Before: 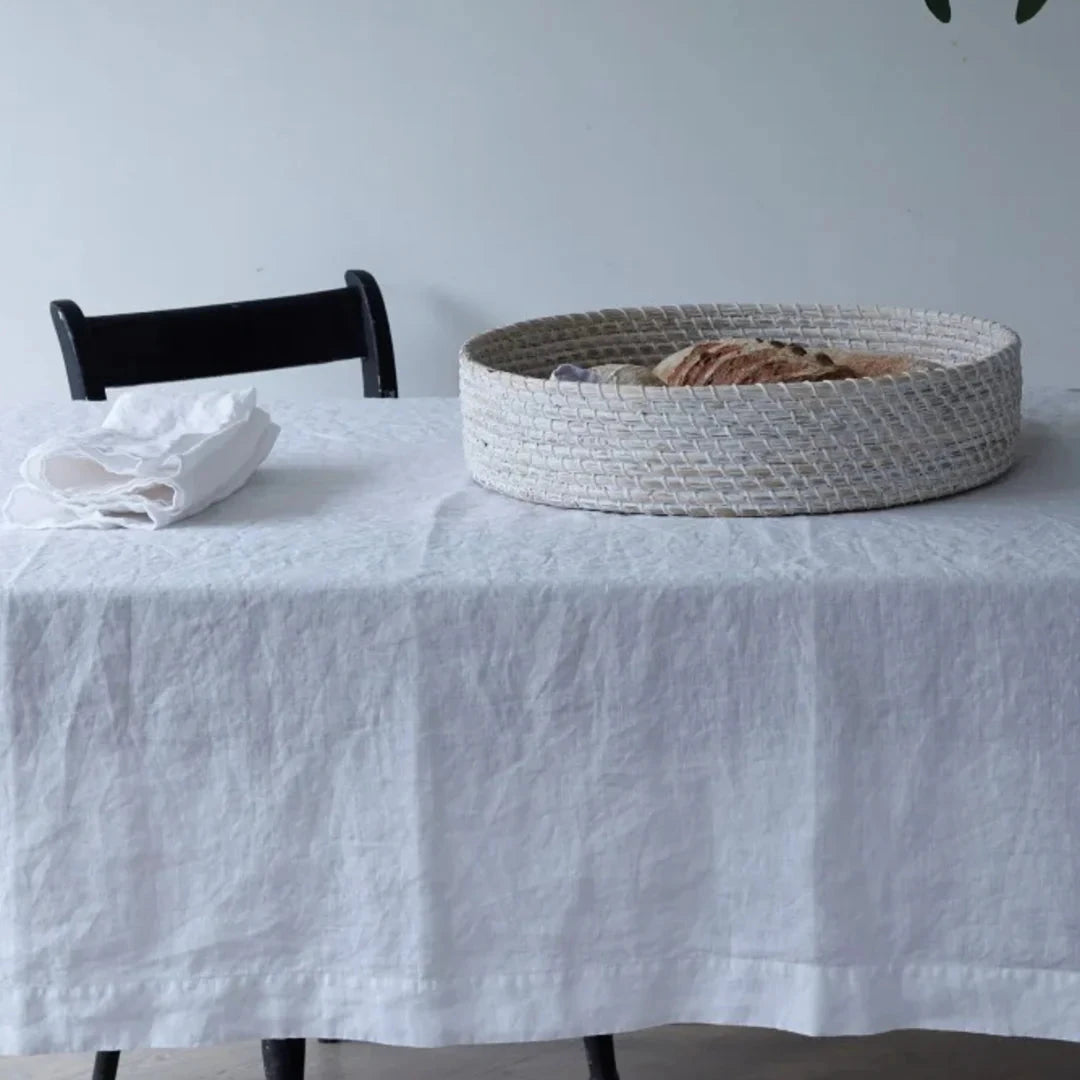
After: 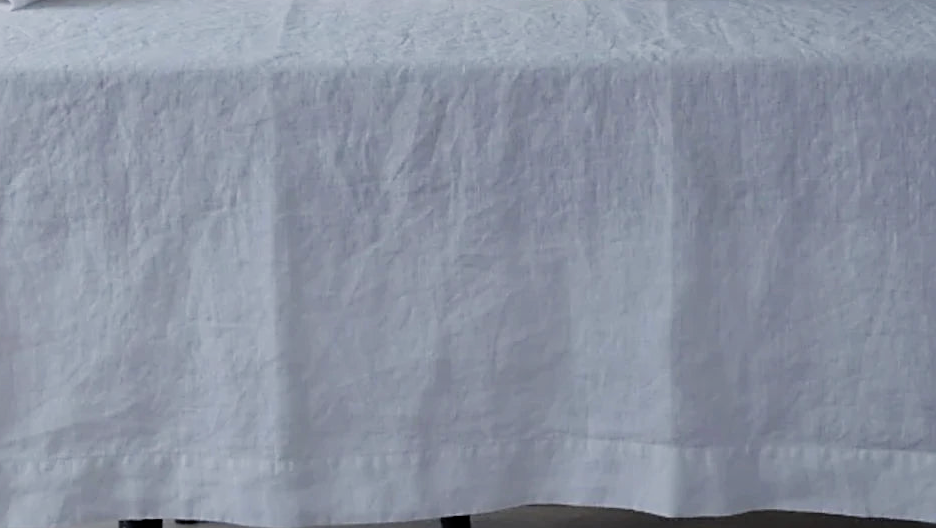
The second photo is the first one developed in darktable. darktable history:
crop and rotate: left 13.306%, top 48.129%, bottom 2.928%
sharpen: on, module defaults
filmic rgb: black relative exposure -7.65 EV, white relative exposure 4.56 EV, hardness 3.61, contrast 1.05
graduated density: rotation -180°, offset 24.95
